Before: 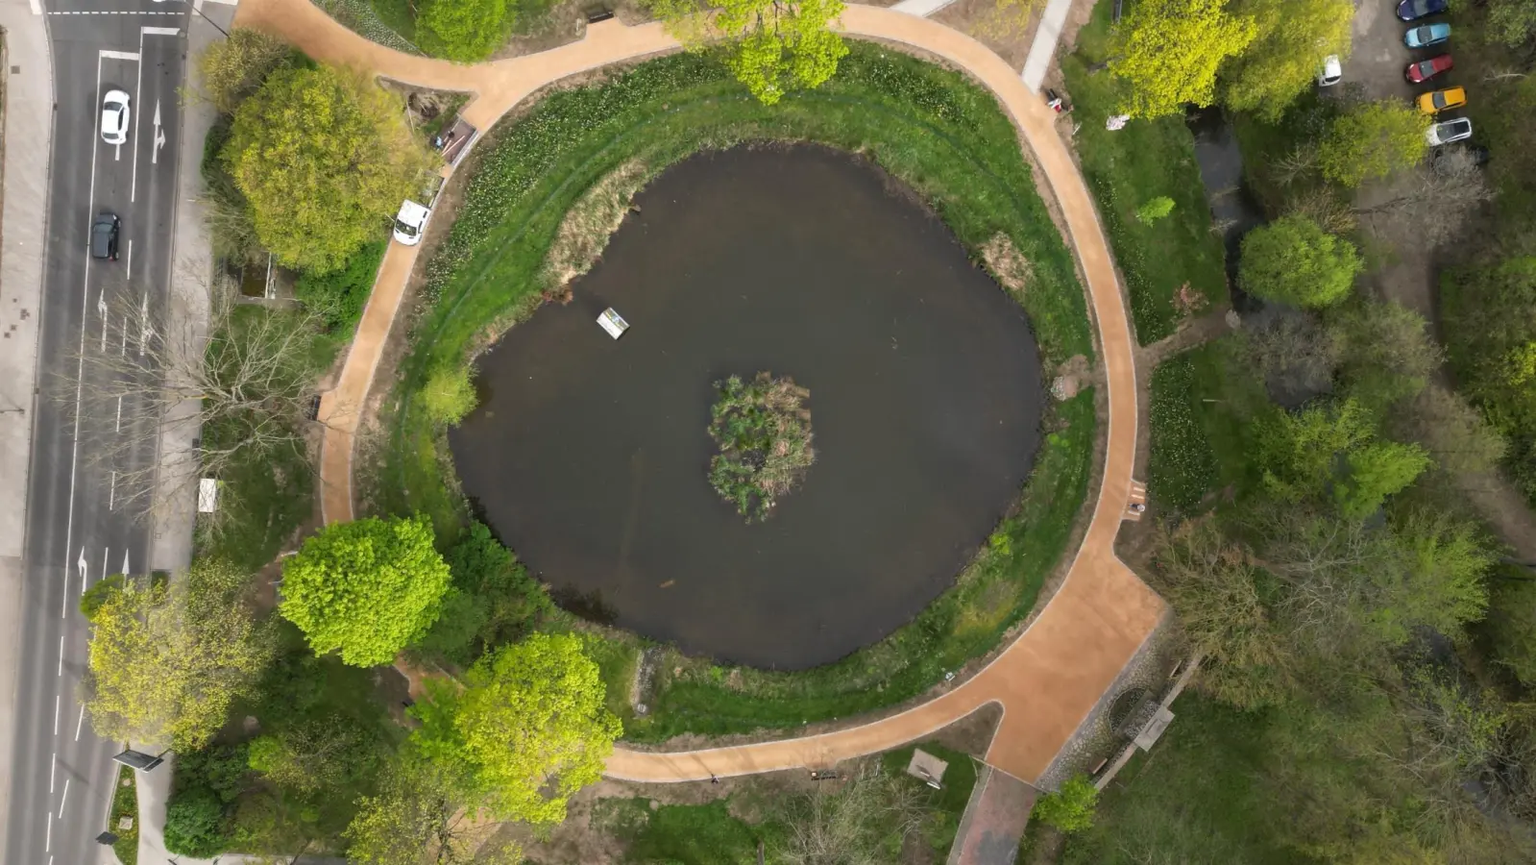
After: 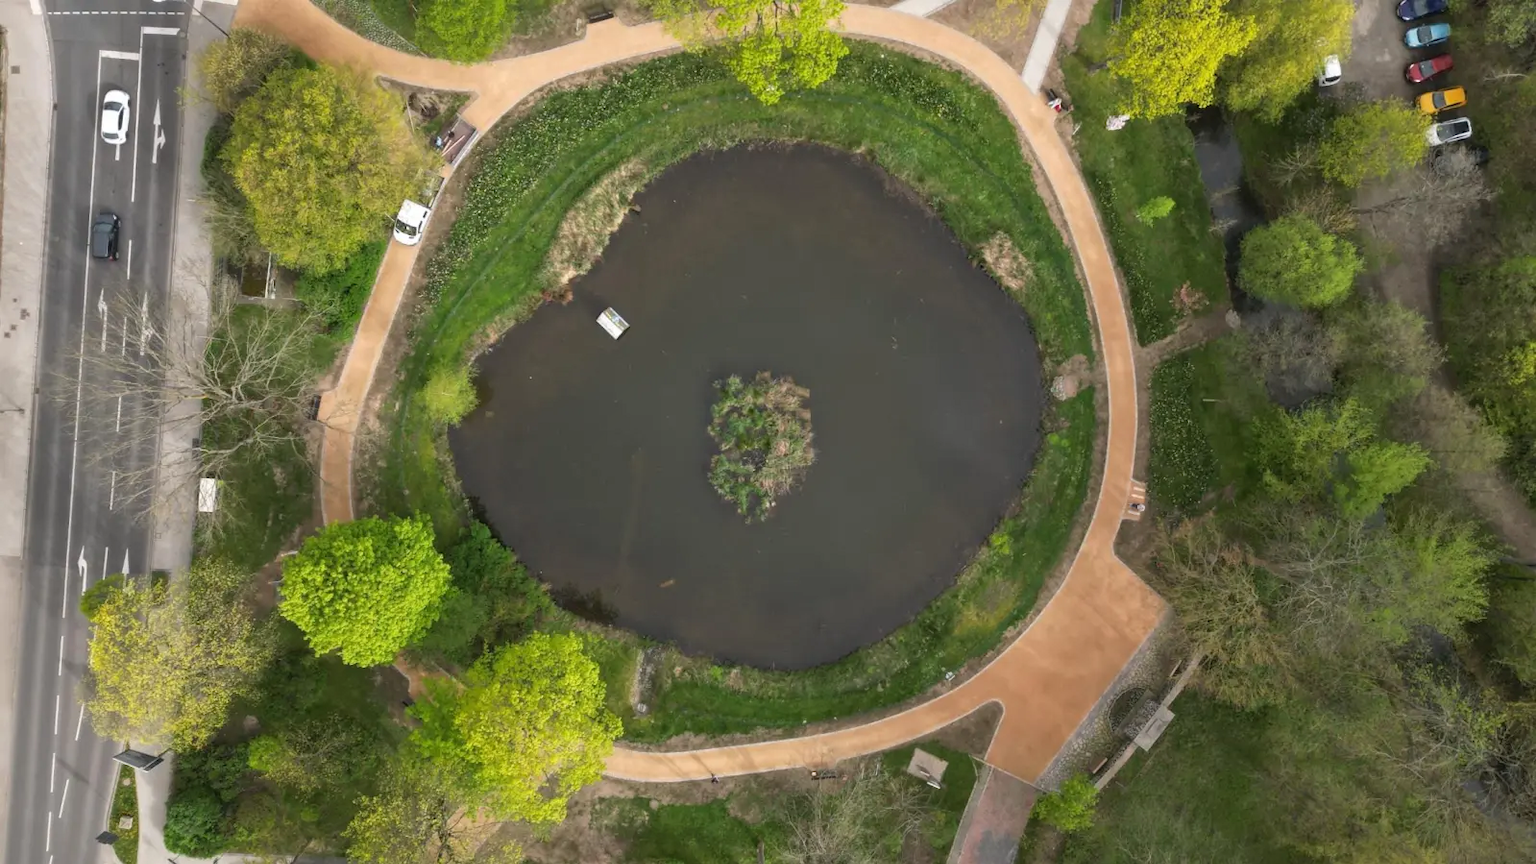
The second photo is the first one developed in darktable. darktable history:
shadows and highlights: shadows 36.35, highlights -27.29, soften with gaussian
